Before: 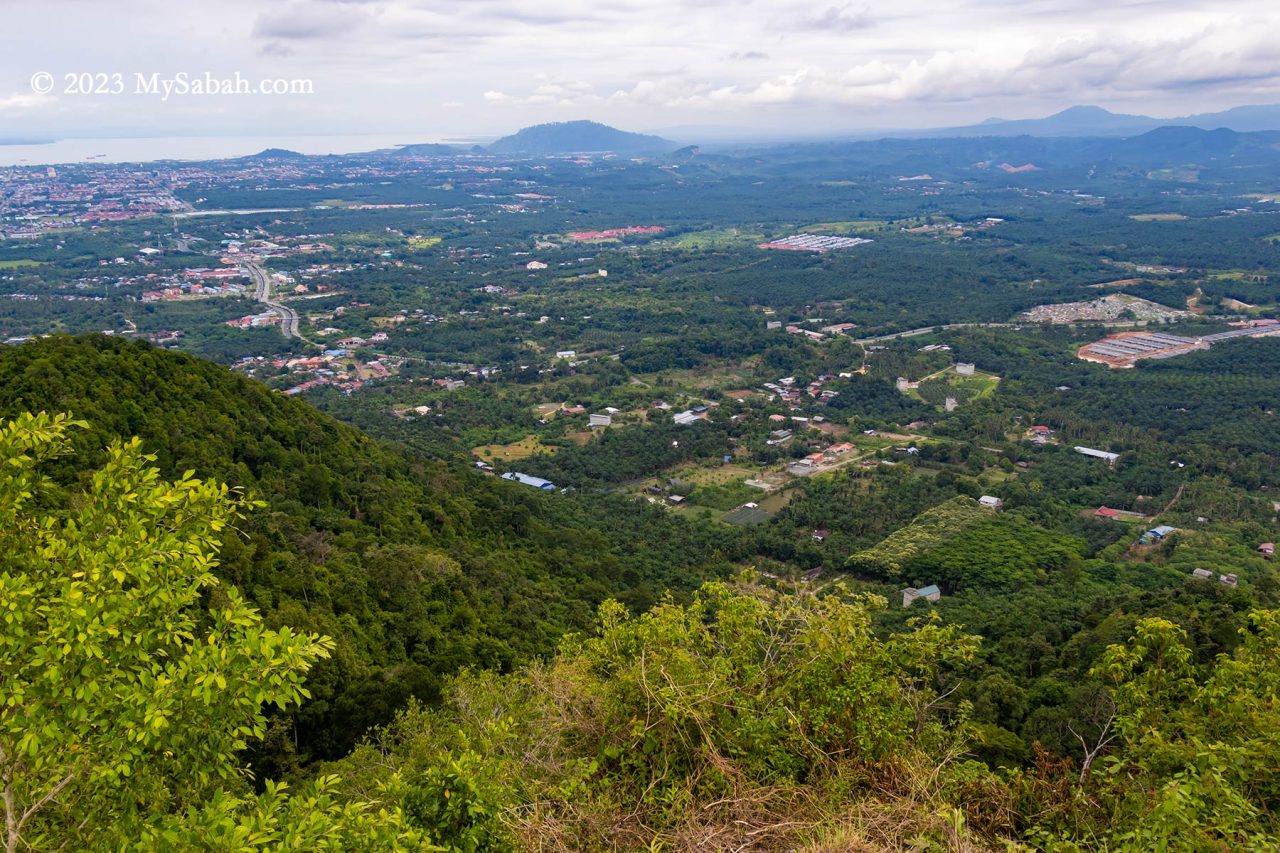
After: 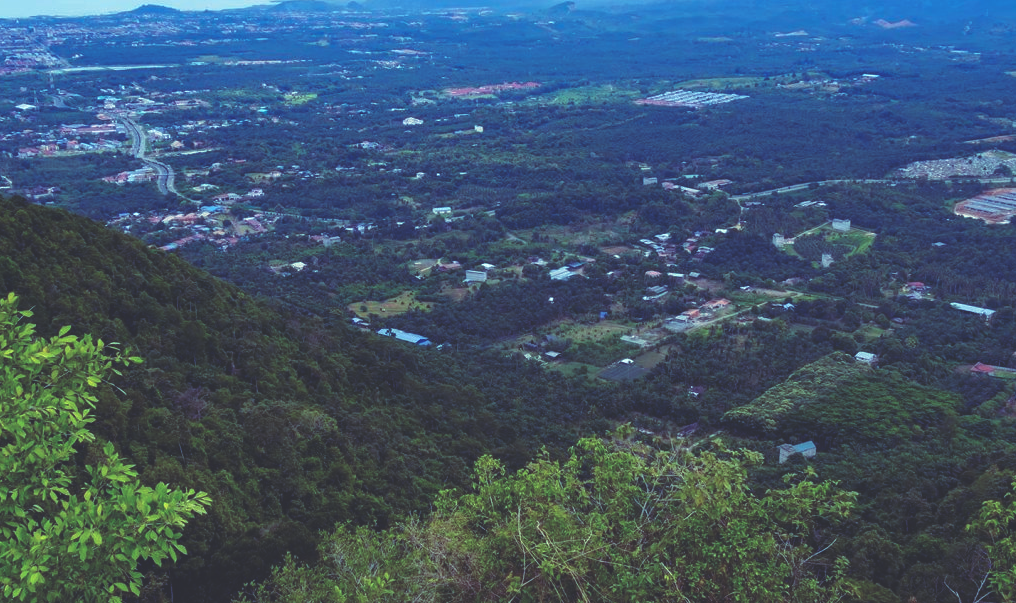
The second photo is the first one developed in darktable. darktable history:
crop: left 9.712%, top 16.928%, right 10.845%, bottom 12.332%
white balance: red 0.976, blue 1.04
rgb curve: curves: ch0 [(0, 0.186) (0.314, 0.284) (0.576, 0.466) (0.805, 0.691) (0.936, 0.886)]; ch1 [(0, 0.186) (0.314, 0.284) (0.581, 0.534) (0.771, 0.746) (0.936, 0.958)]; ch2 [(0, 0.216) (0.275, 0.39) (1, 1)], mode RGB, independent channels, compensate middle gray true, preserve colors none
